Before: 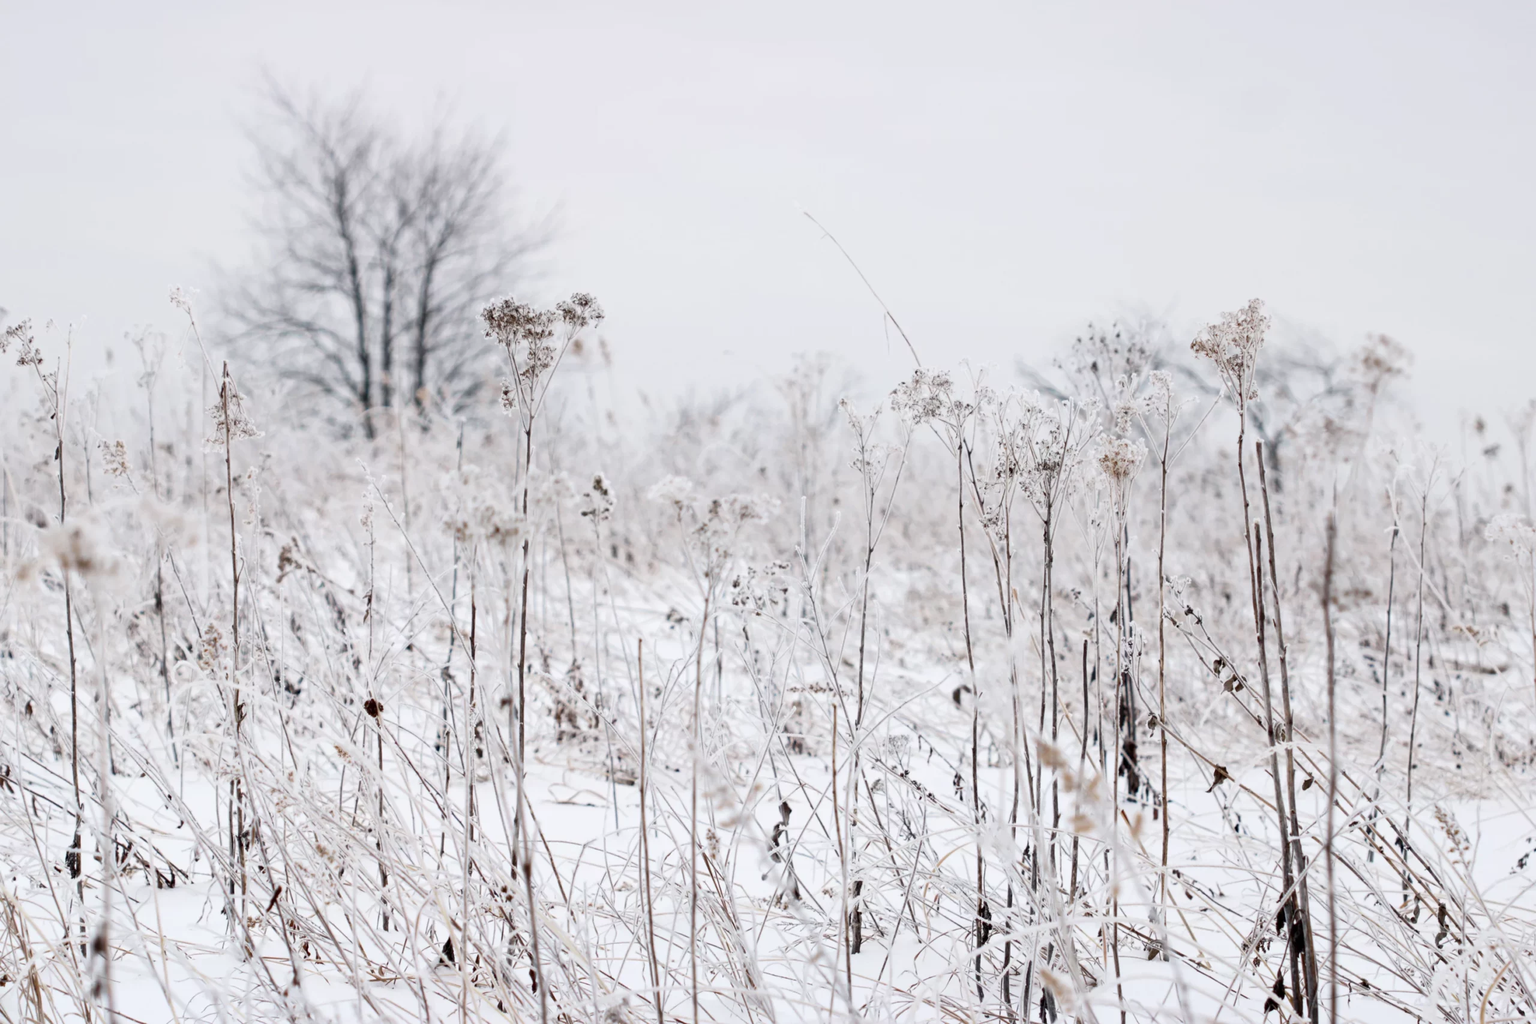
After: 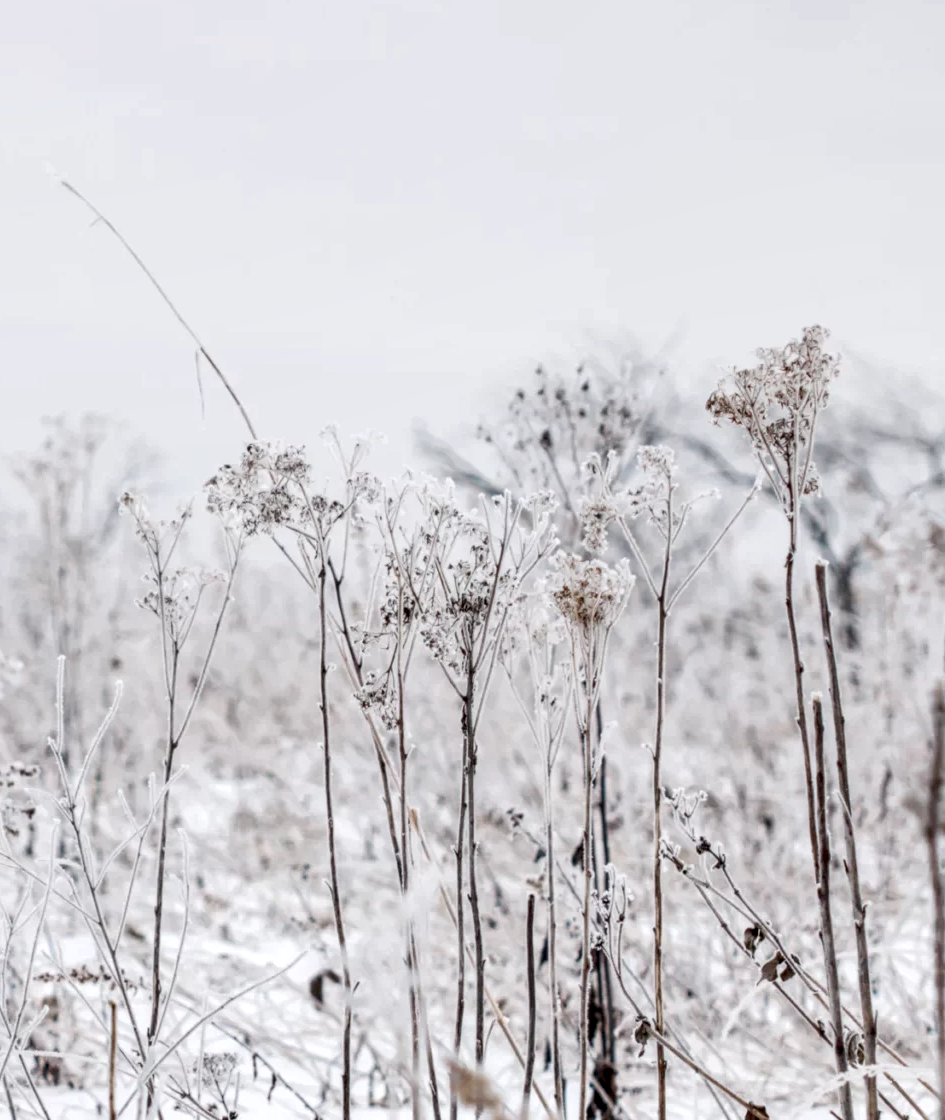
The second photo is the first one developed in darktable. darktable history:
crop and rotate: left 49.936%, top 10.094%, right 13.136%, bottom 24.256%
local contrast: detail 150%
